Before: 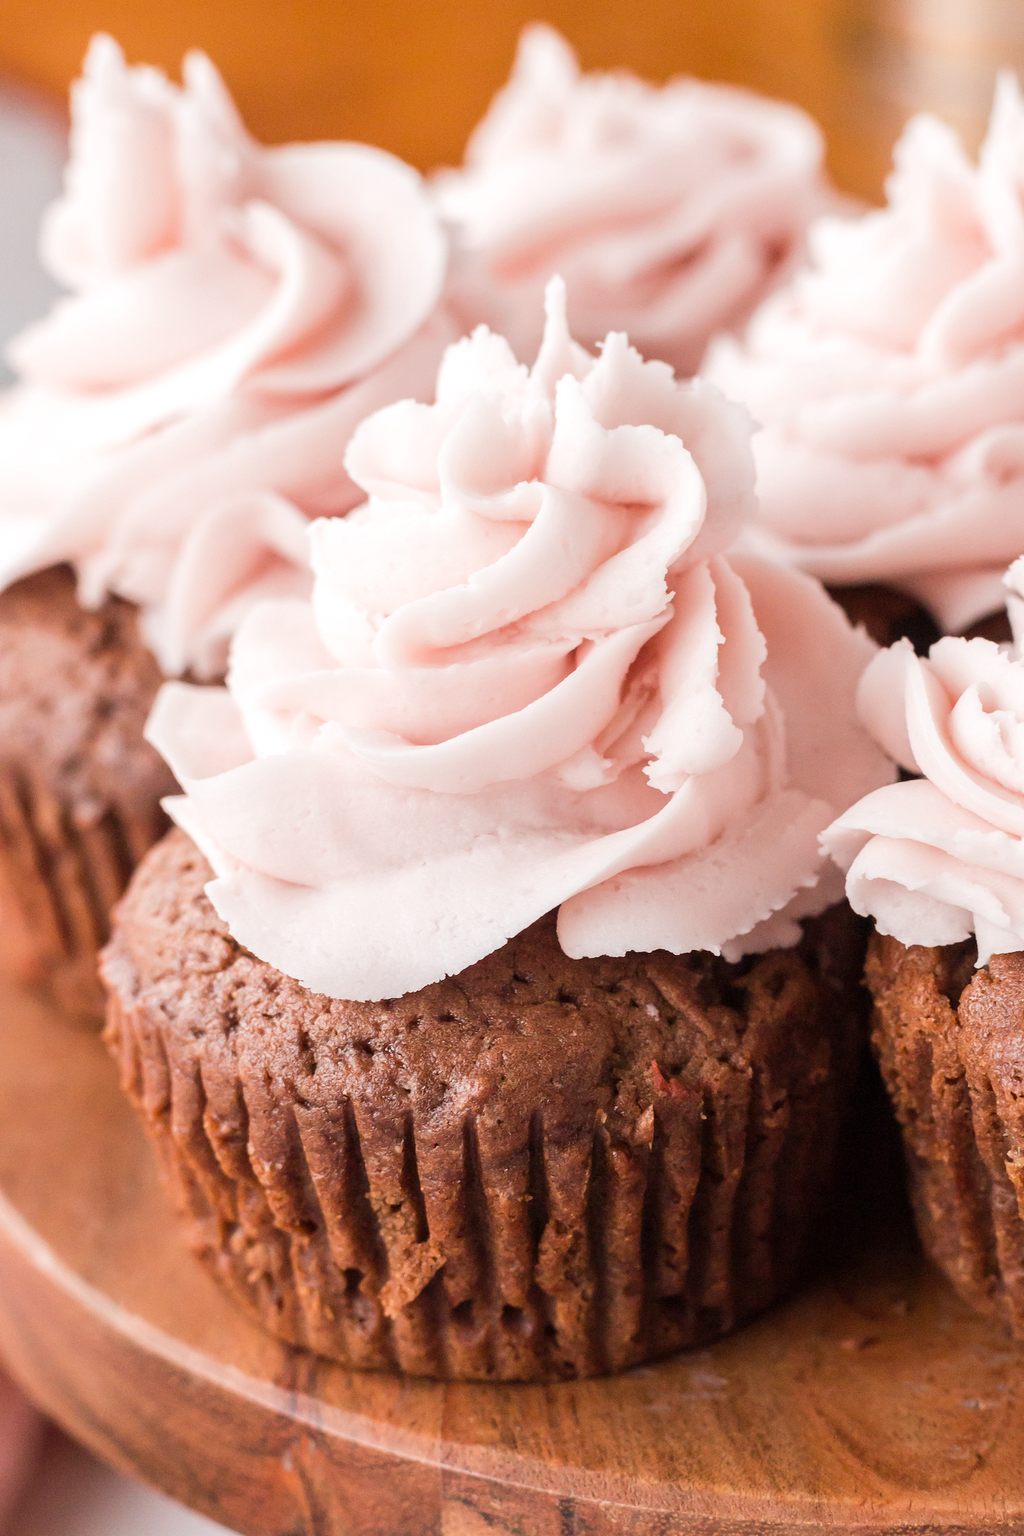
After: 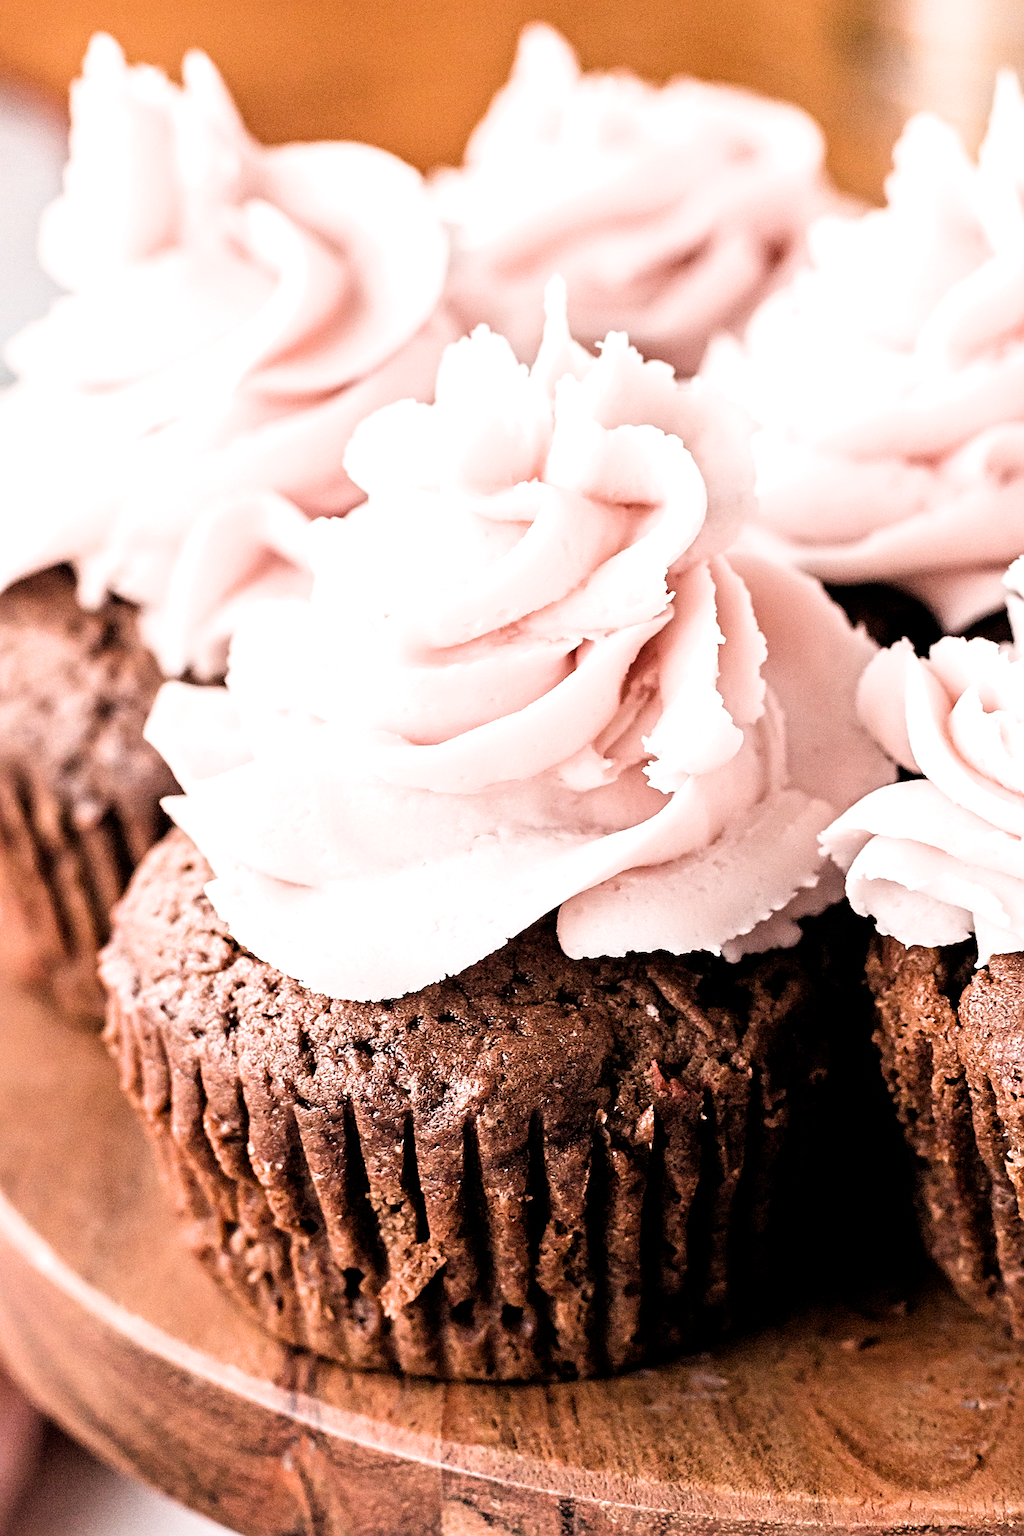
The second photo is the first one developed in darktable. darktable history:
contrast equalizer: y [[0.5, 0.501, 0.525, 0.597, 0.58, 0.514], [0.5 ×6], [0.5 ×6], [0 ×6], [0 ×6]]
filmic rgb: black relative exposure -3.63 EV, white relative exposure 2.16 EV, hardness 3.64
sharpen: on, module defaults
